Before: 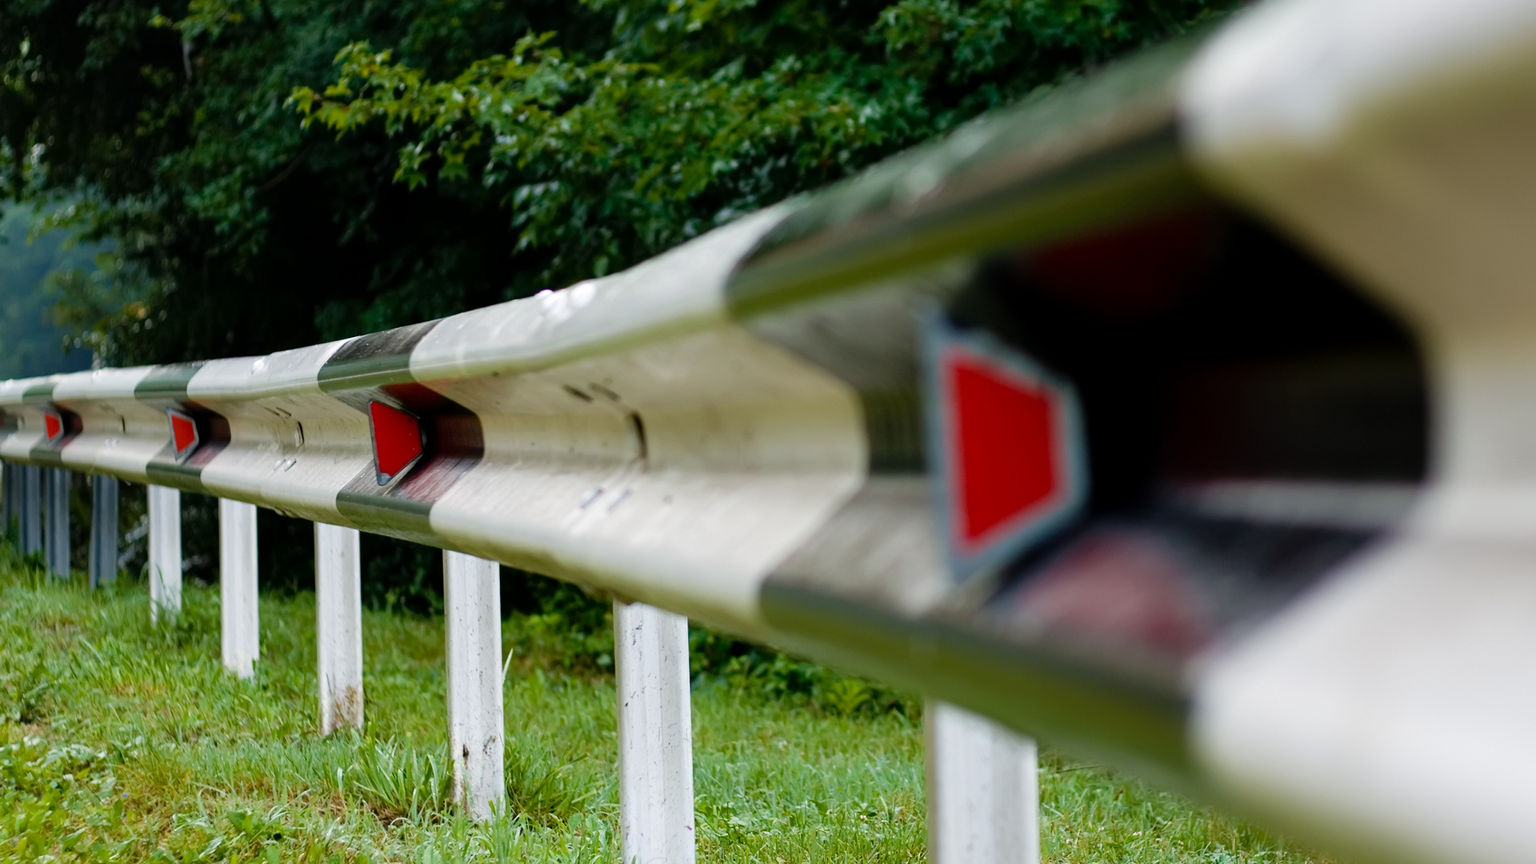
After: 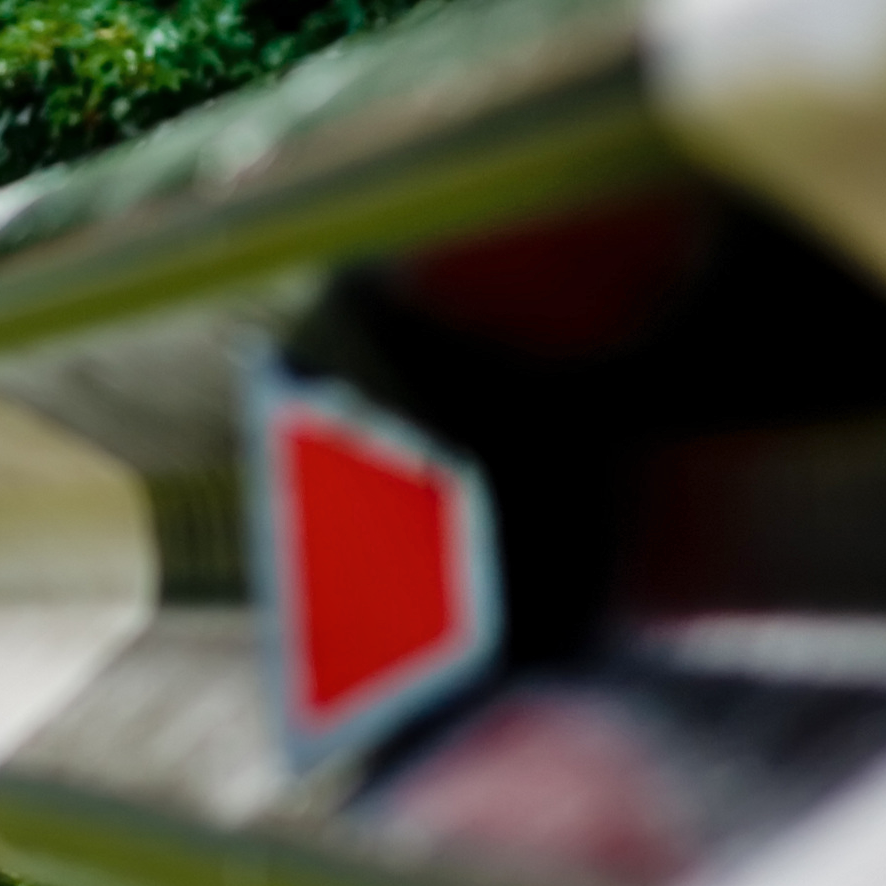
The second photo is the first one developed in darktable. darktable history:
crop and rotate: left 49.936%, top 10.094%, right 13.136%, bottom 24.256%
shadows and highlights: low approximation 0.01, soften with gaussian
